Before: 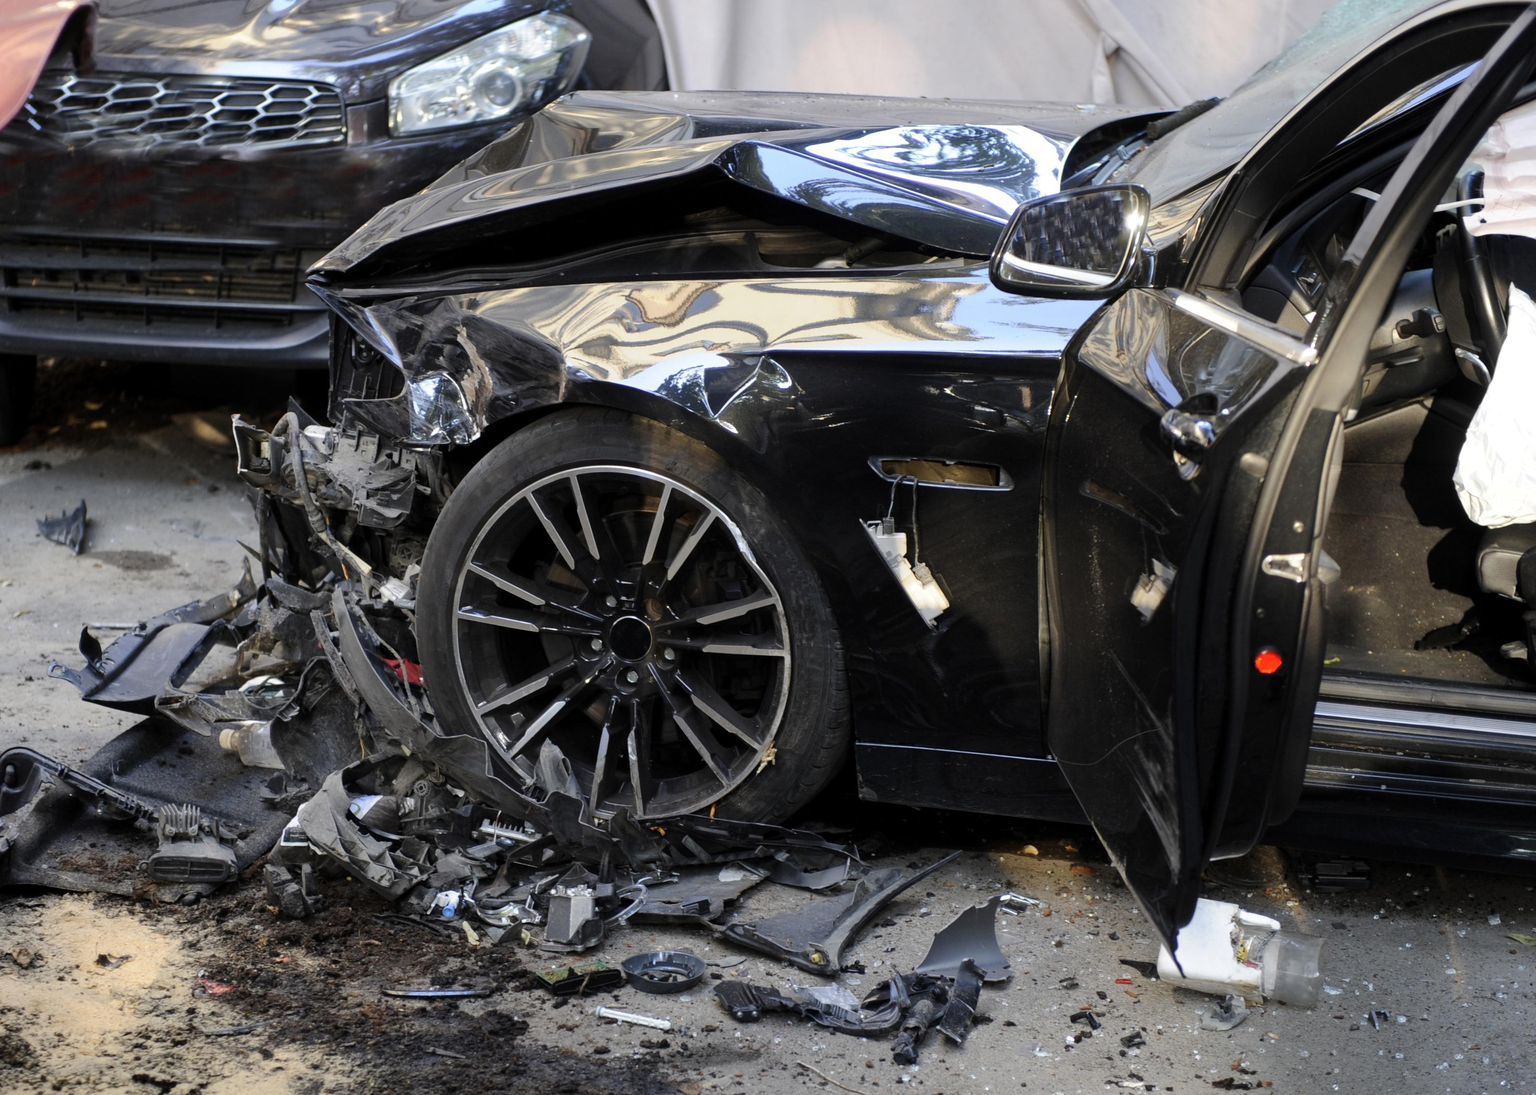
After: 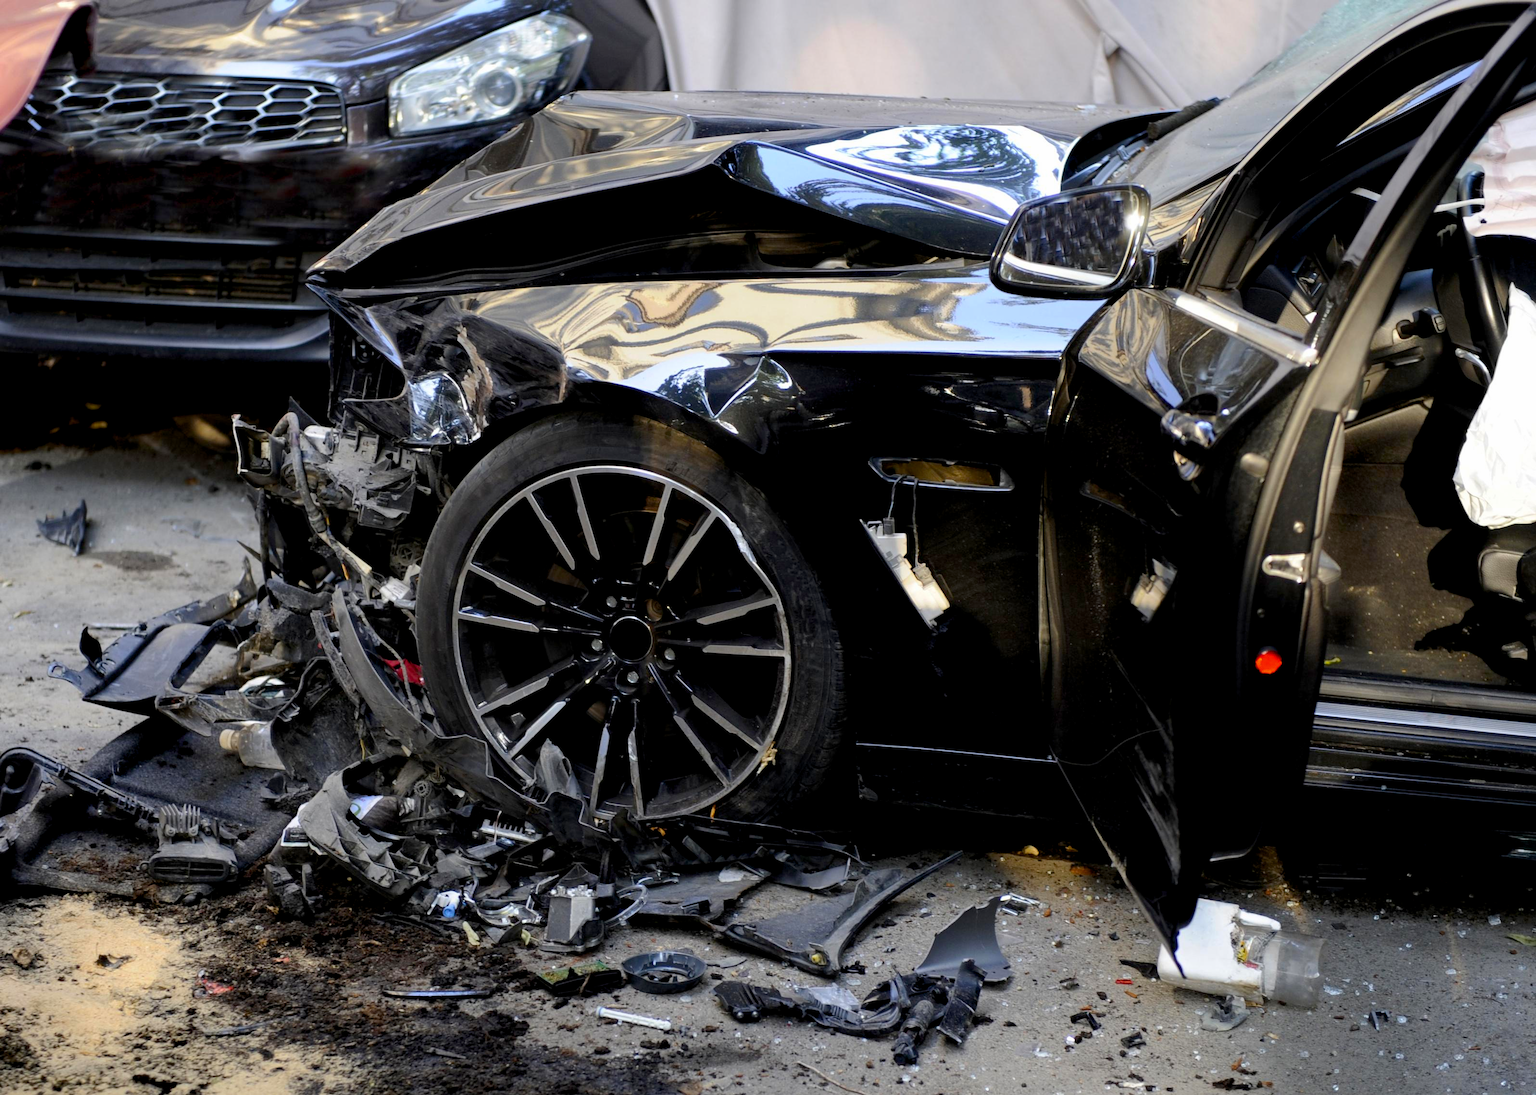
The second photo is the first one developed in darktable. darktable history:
exposure: black level correction 0.002, compensate exposure bias true, compensate highlight preservation false
color balance rgb: shadows lift › luminance -20.411%, global offset › luminance -0.841%, perceptual saturation grading › global saturation 25.602%
